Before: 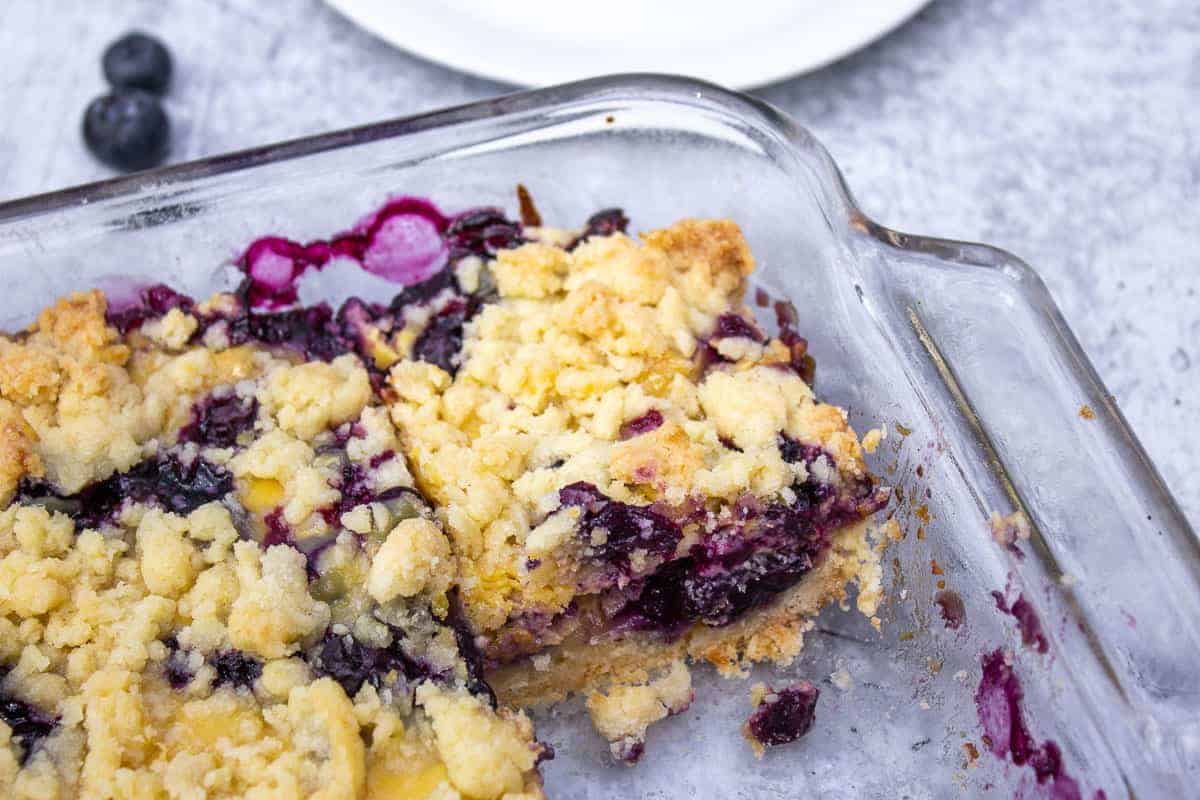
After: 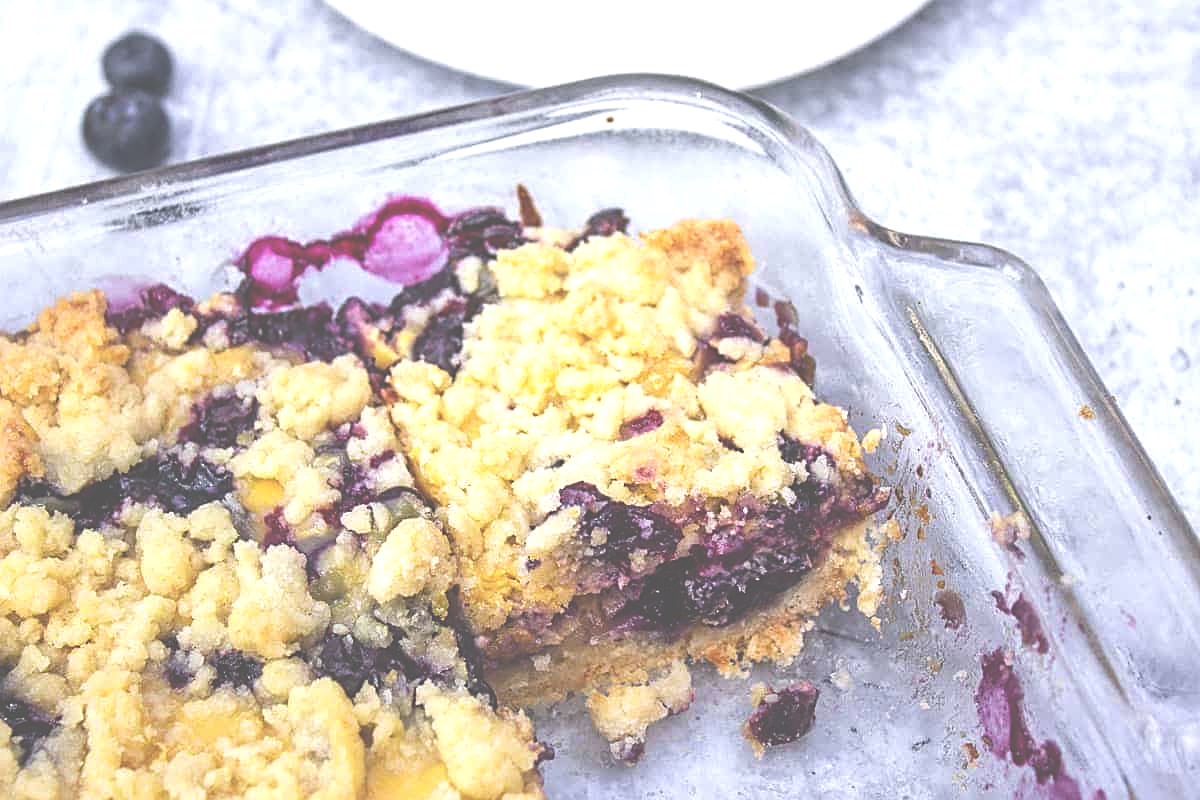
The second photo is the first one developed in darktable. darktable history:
sharpen: on, module defaults
tone equalizer: -7 EV 0.103 EV, mask exposure compensation -0.499 EV
exposure: black level correction -0.069, exposure 0.501 EV, compensate exposure bias true, compensate highlight preservation false
